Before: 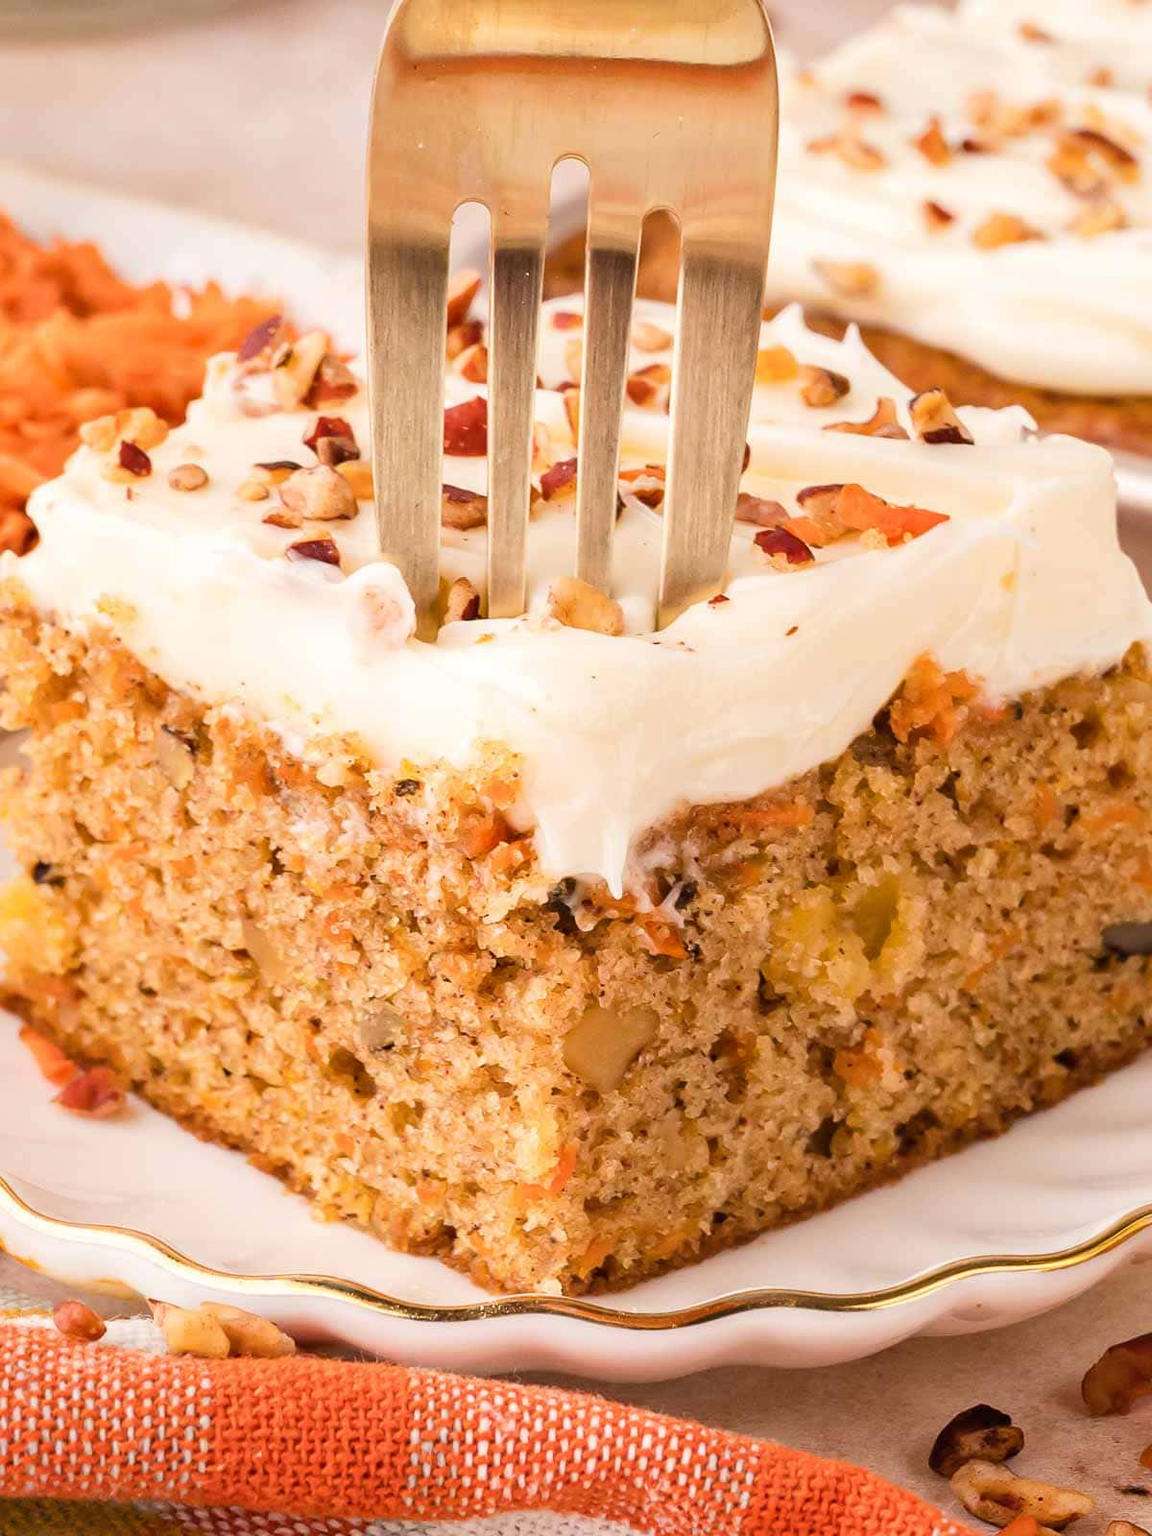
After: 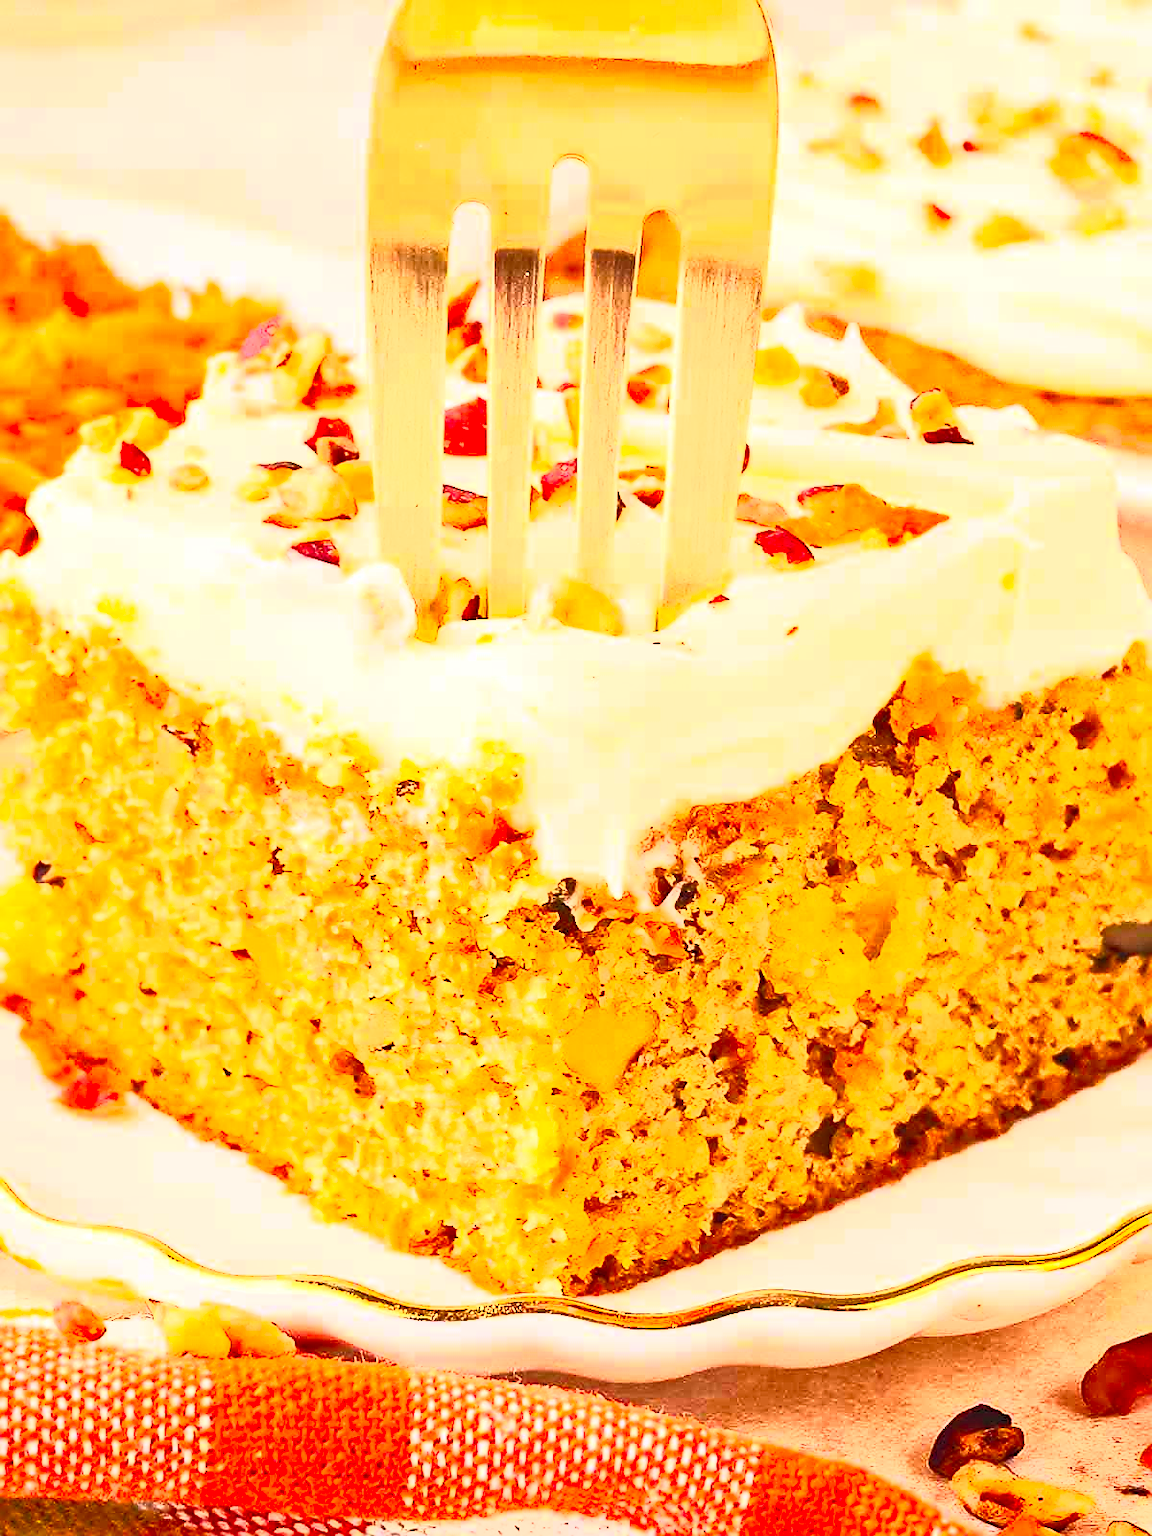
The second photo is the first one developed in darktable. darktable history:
sharpen: radius 1.399, amount 1.267, threshold 0.683
contrast brightness saturation: contrast 0.989, brightness 0.987, saturation 0.993
exposure: exposure 0.269 EV, compensate exposure bias true, compensate highlight preservation false
